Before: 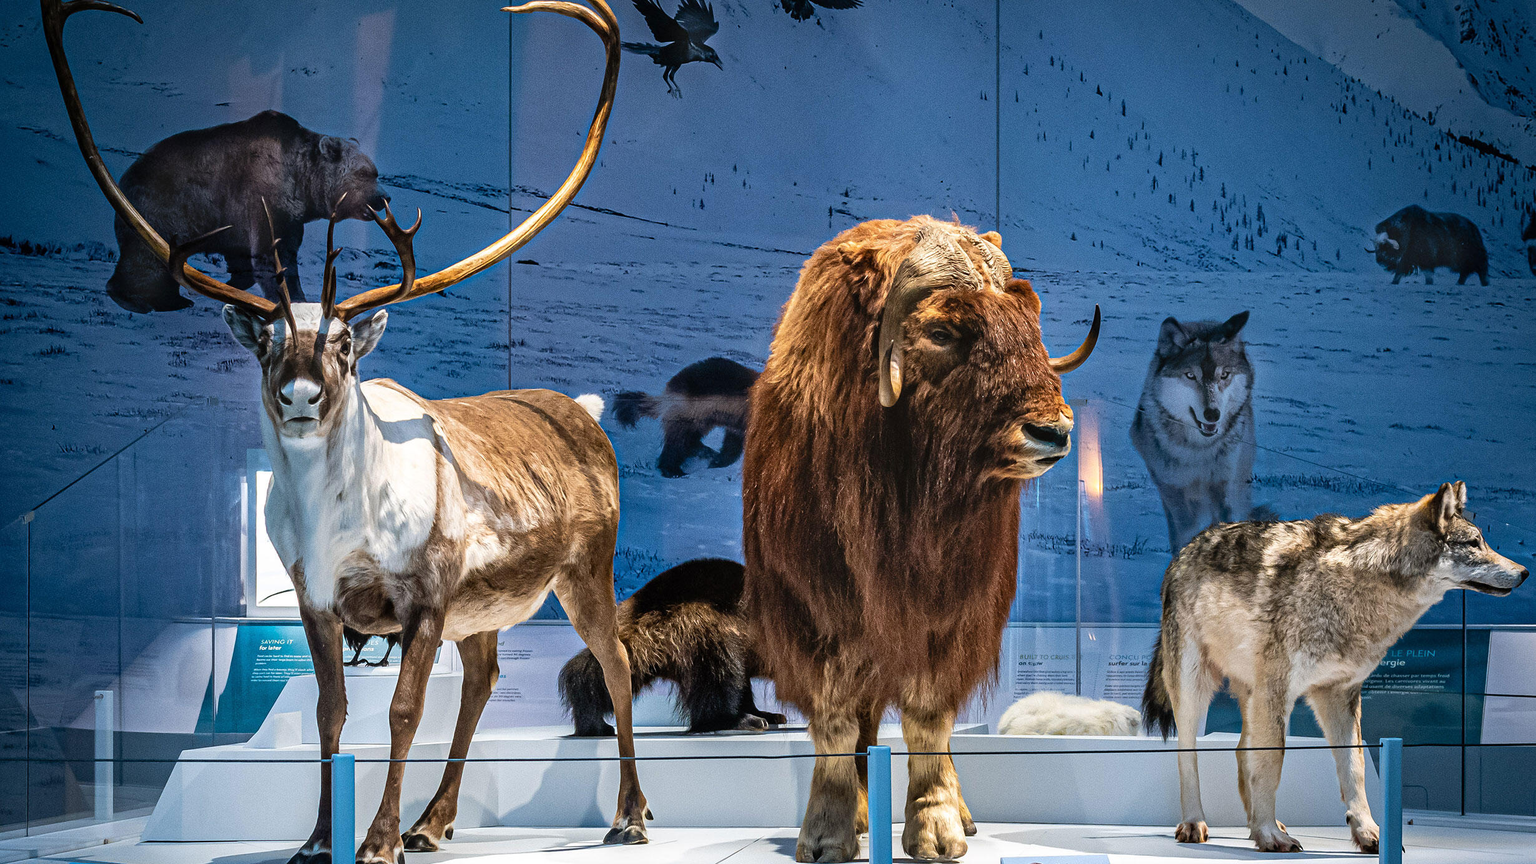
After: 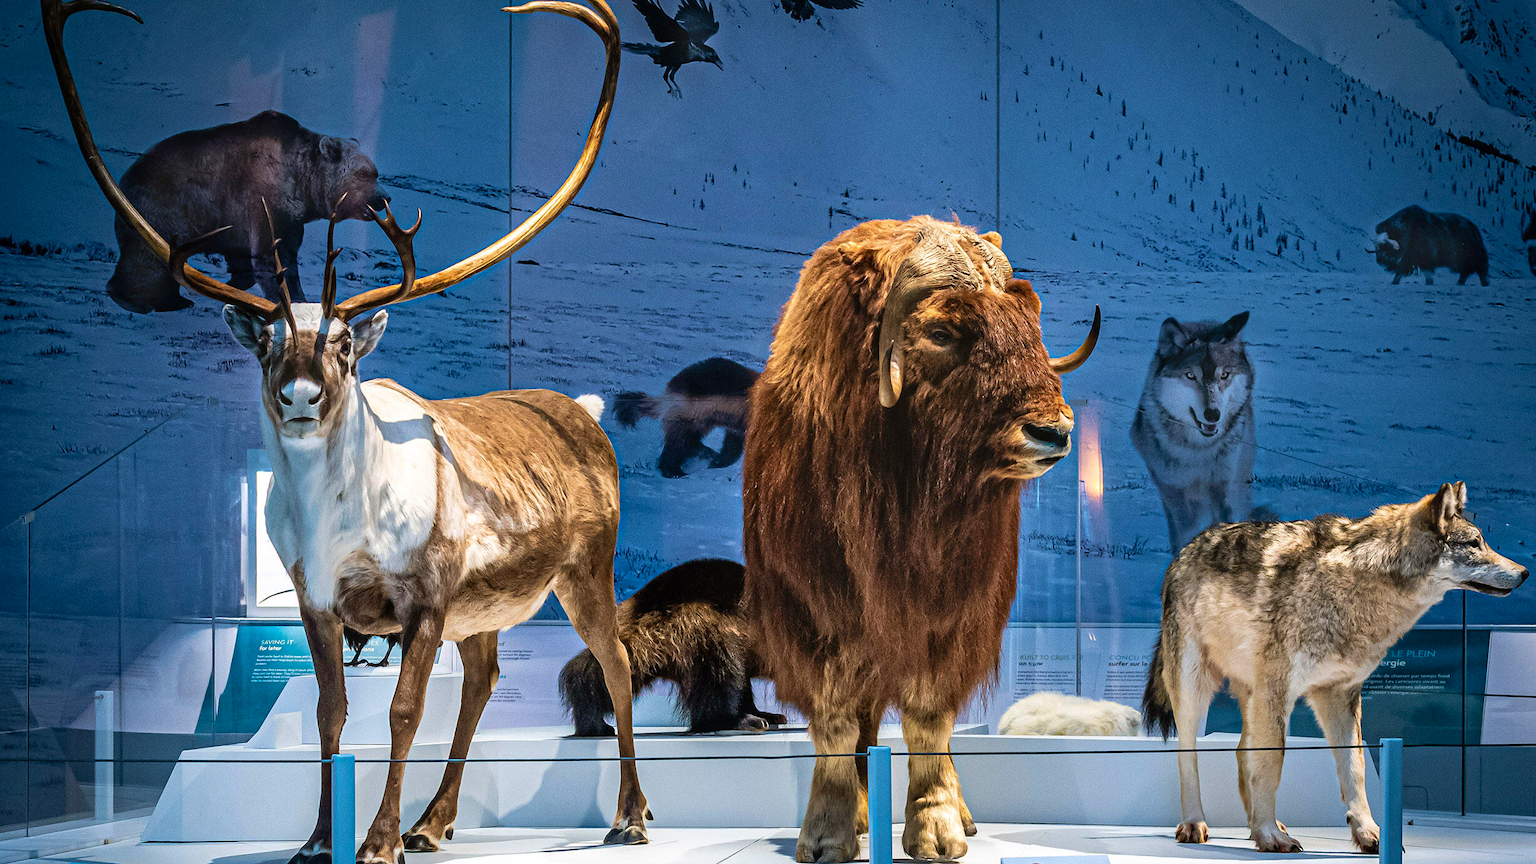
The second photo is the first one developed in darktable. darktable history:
color balance rgb: perceptual saturation grading › global saturation 0.933%, global vibrance 14.735%
velvia: on, module defaults
